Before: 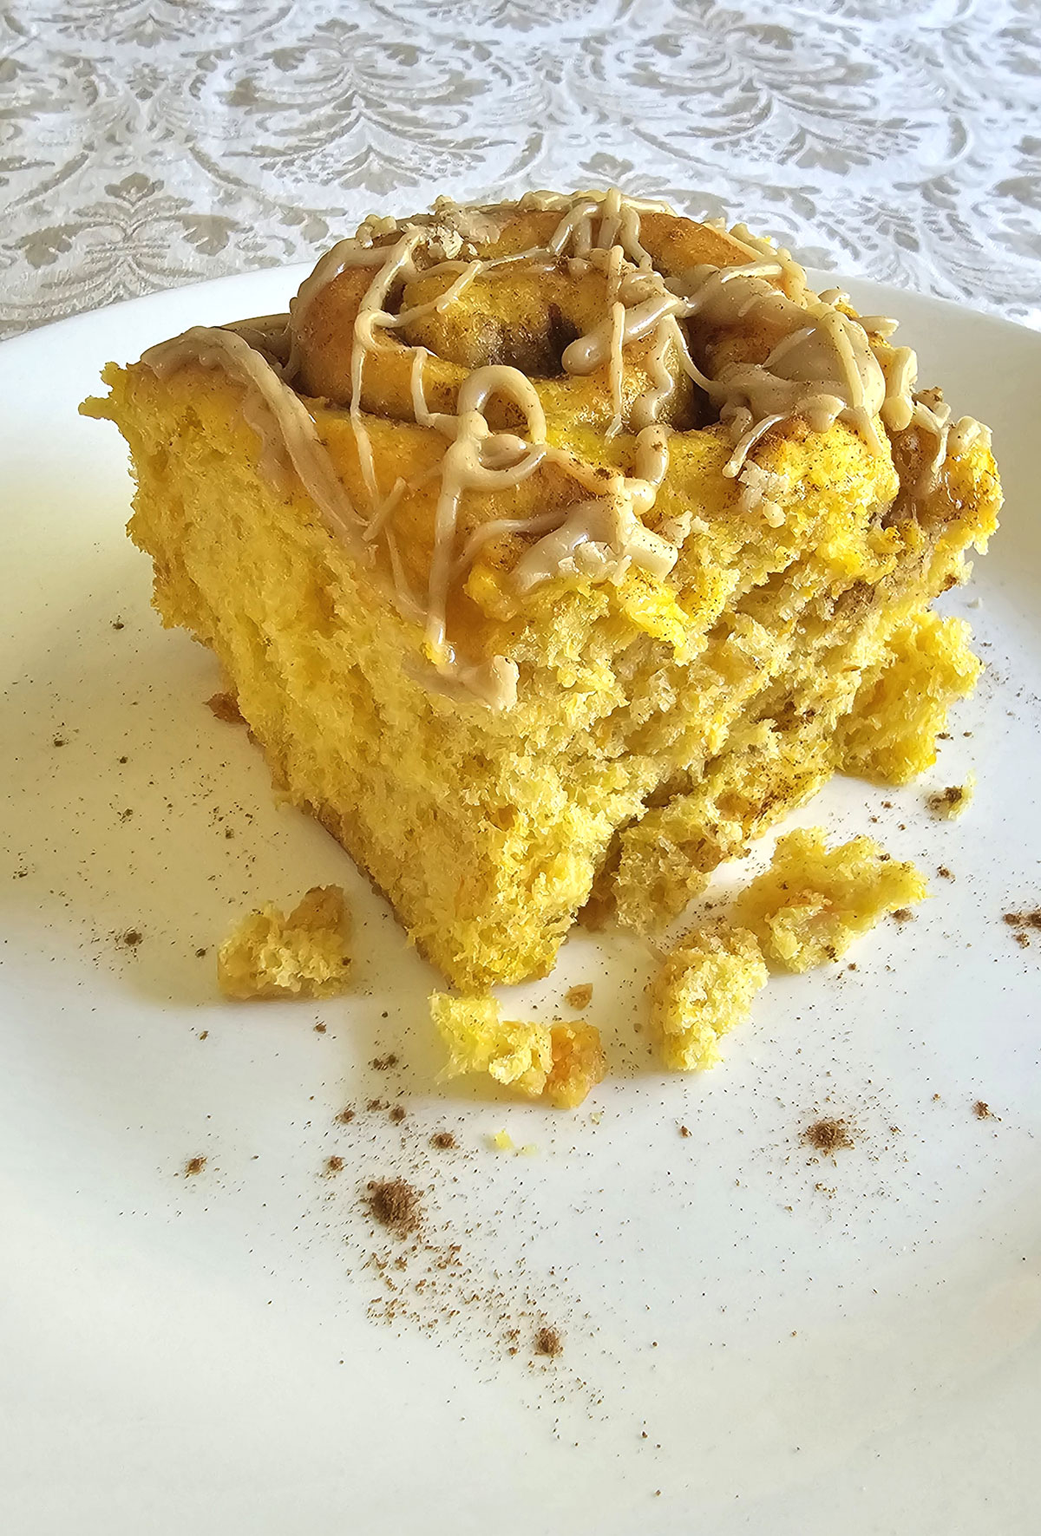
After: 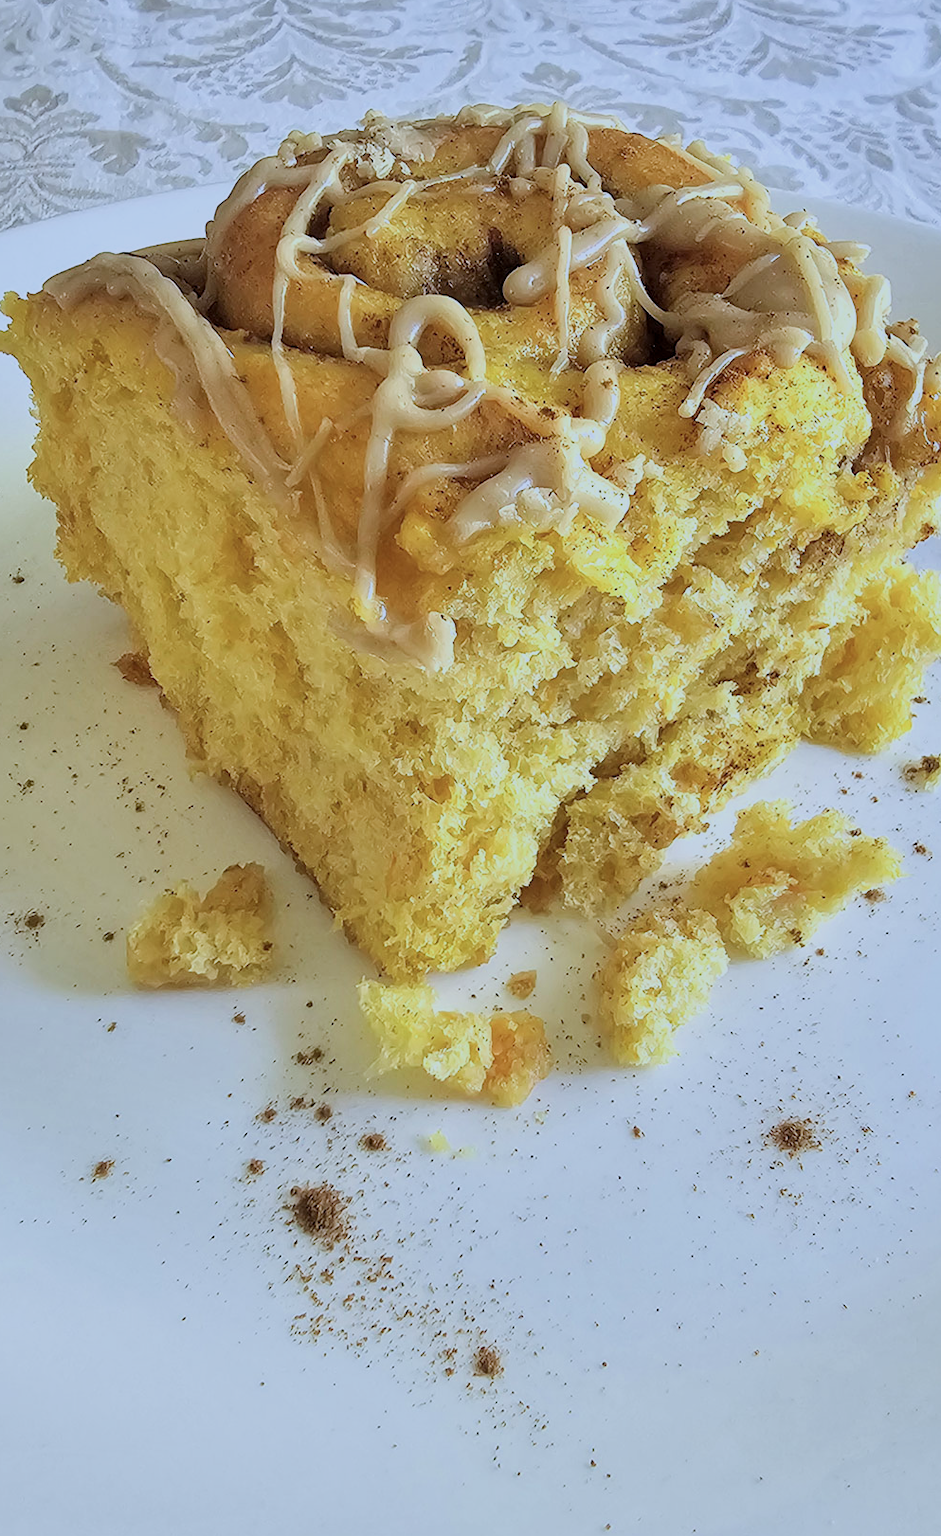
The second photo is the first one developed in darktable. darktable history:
filmic rgb: black relative exposure -7.65 EV, white relative exposure 4.56 EV, hardness 3.61
local contrast: highlights 100%, shadows 100%, detail 120%, midtone range 0.2
color calibration: illuminant custom, x 0.39, y 0.392, temperature 3856.94 K
crop: left 9.807%, top 6.259%, right 7.334%, bottom 2.177%
